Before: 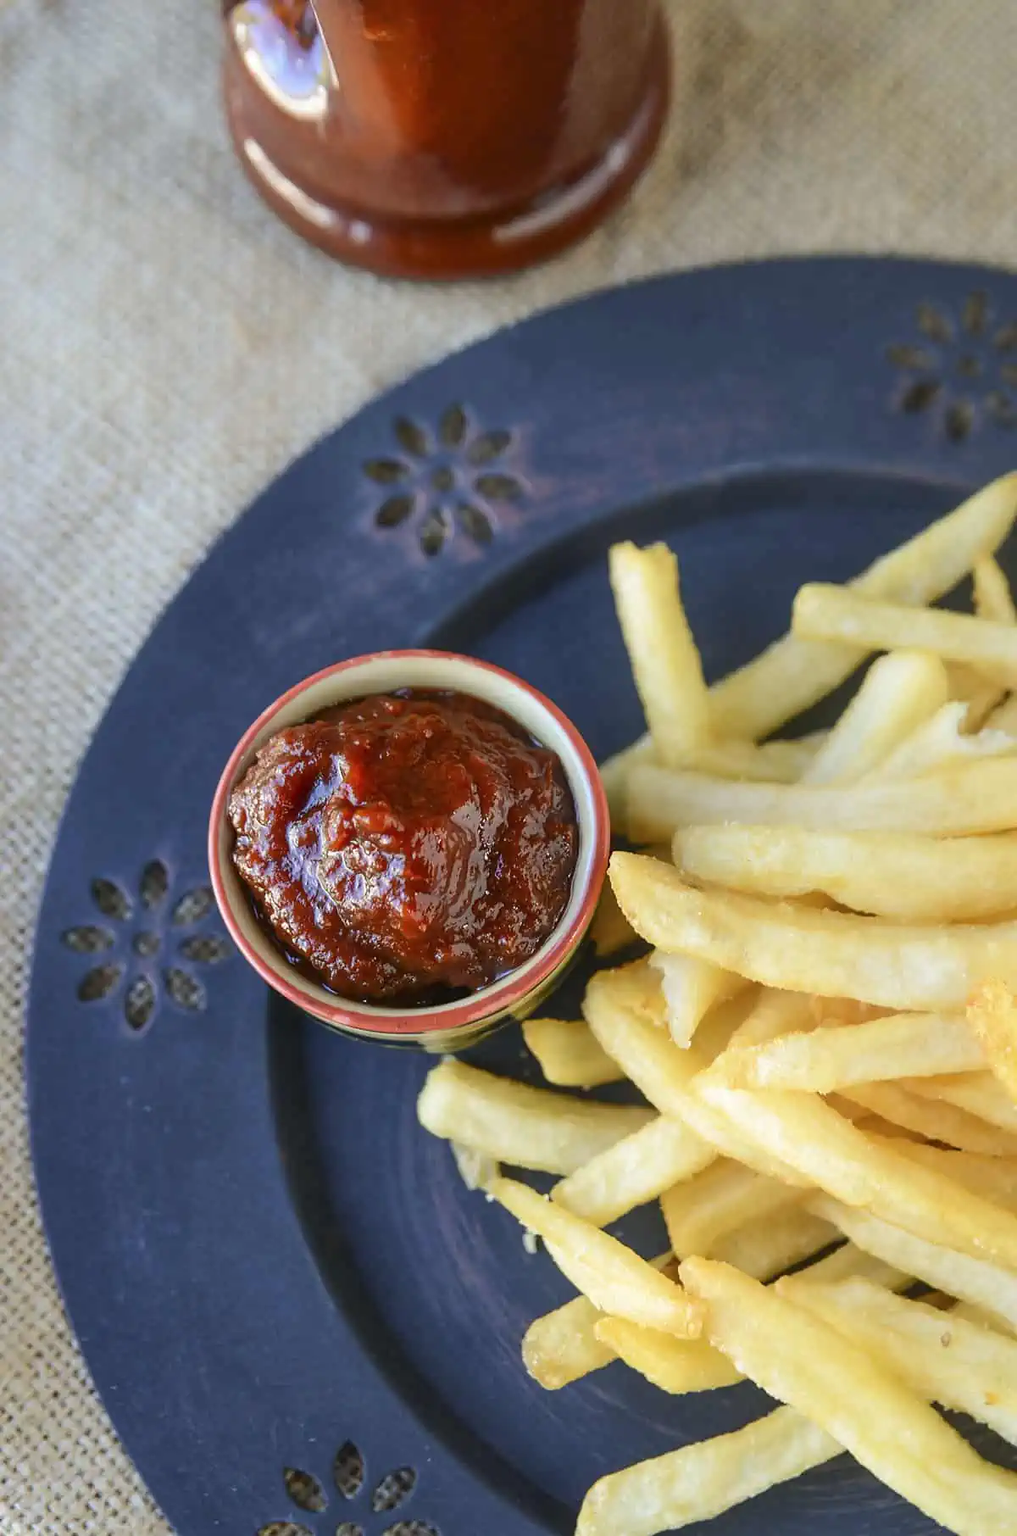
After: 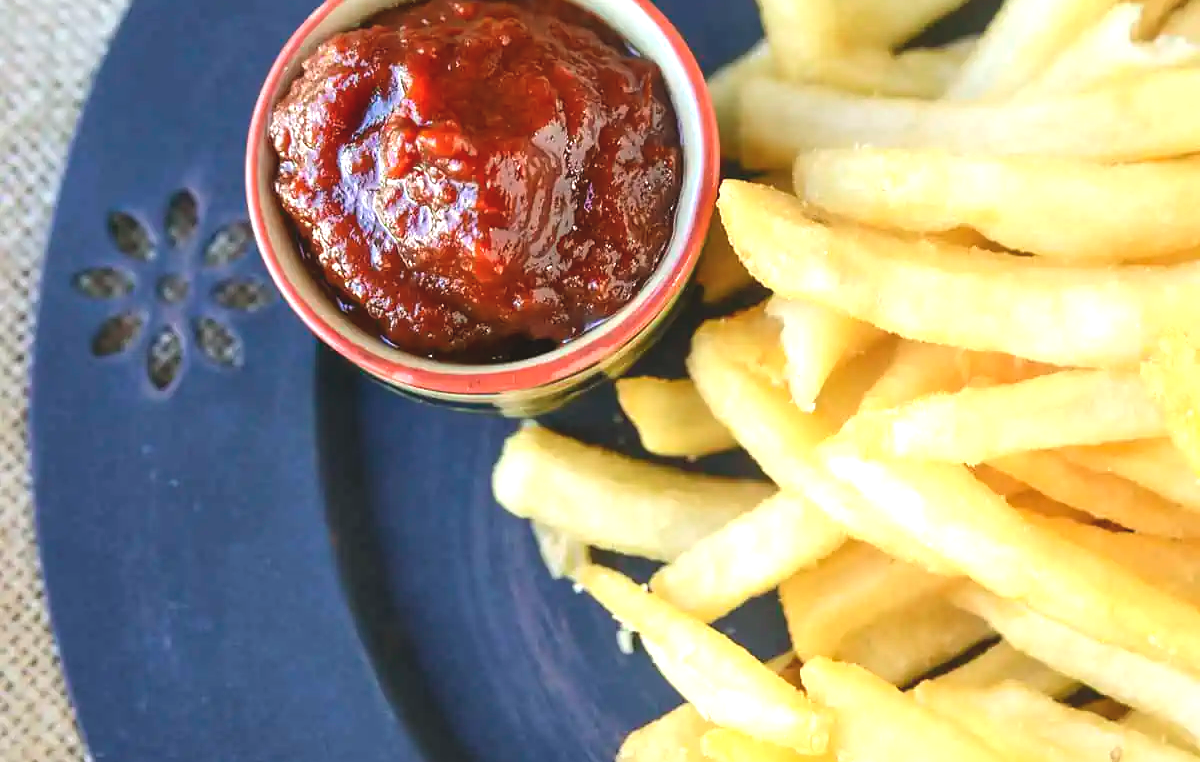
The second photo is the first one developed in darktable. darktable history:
crop: top 45.551%, bottom 12.262%
exposure: black level correction -0.005, exposure 0.622 EV, compensate highlight preservation false
